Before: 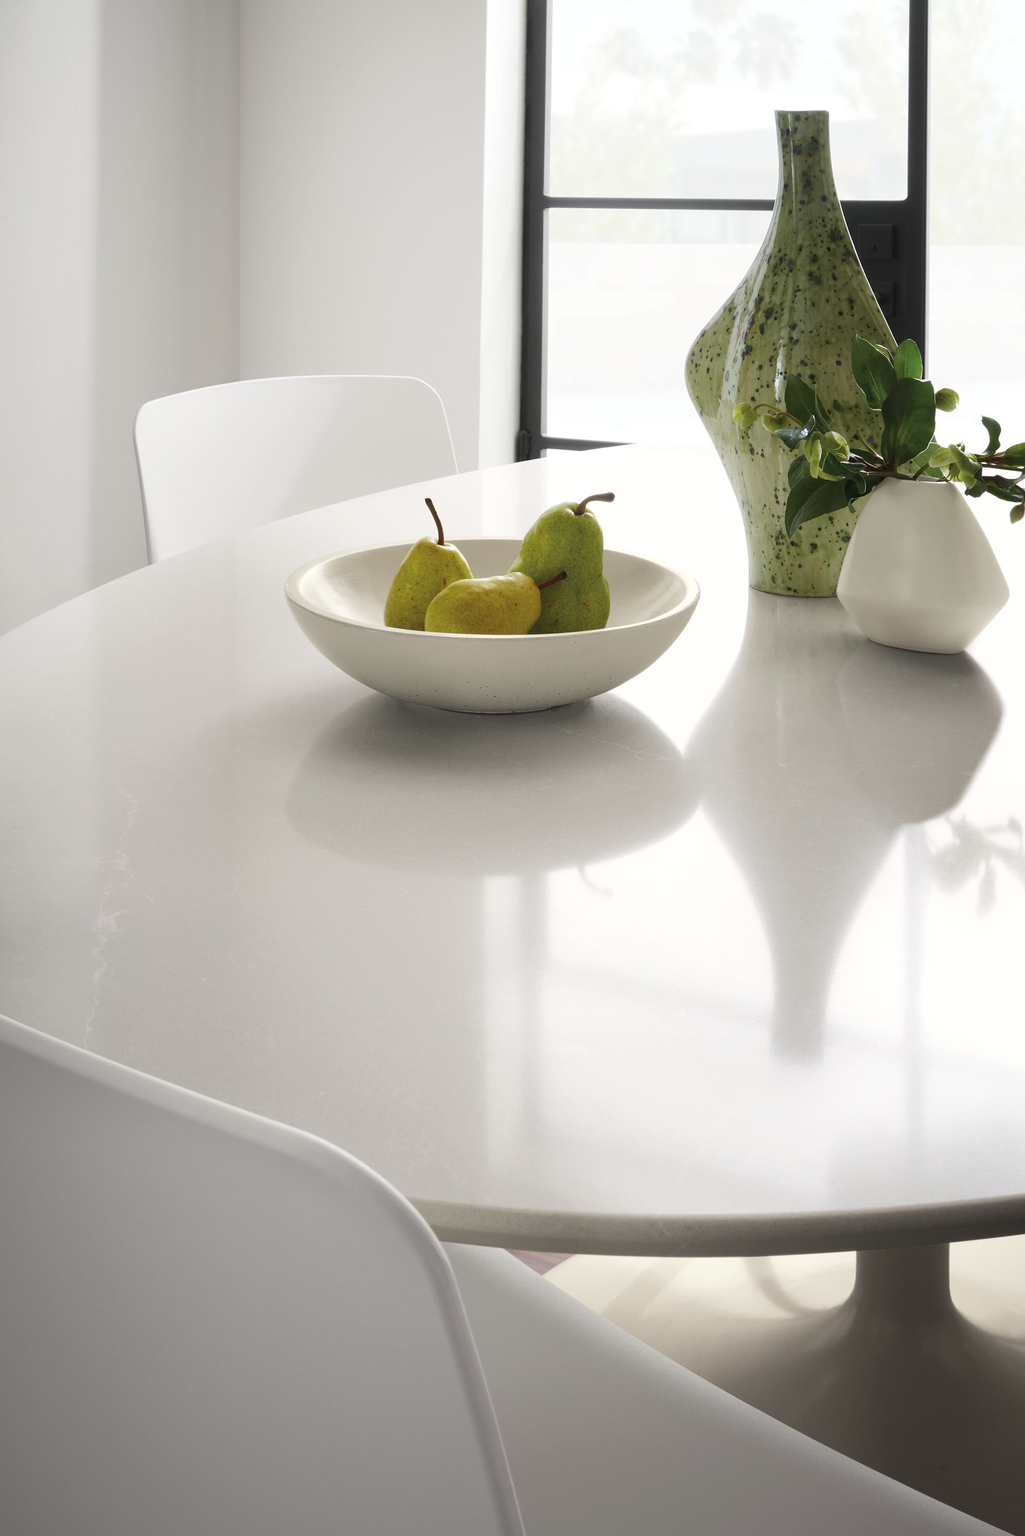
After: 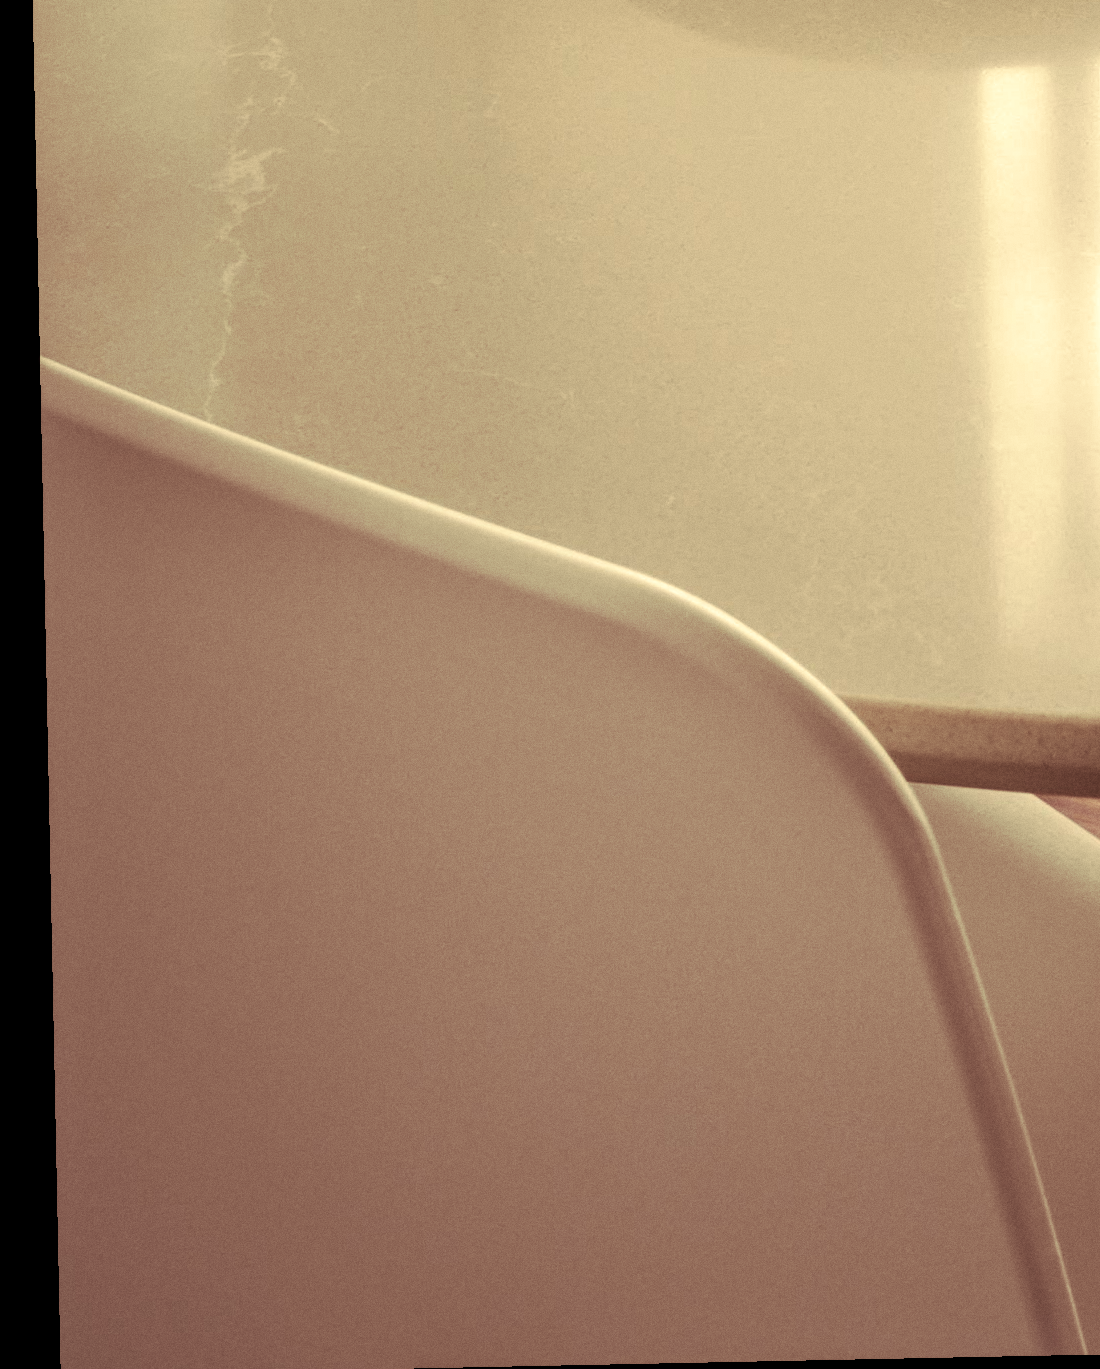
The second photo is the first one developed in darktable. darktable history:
grain: coarseness 0.09 ISO, strength 16.61%
local contrast: detail 150%
crop and rotate: top 54.778%, right 46.61%, bottom 0.159%
split-toning: on, module defaults
haze removal: compatibility mode true, adaptive false
rotate and perspective: rotation -1.17°, automatic cropping off
white balance: red 1.08, blue 0.791
